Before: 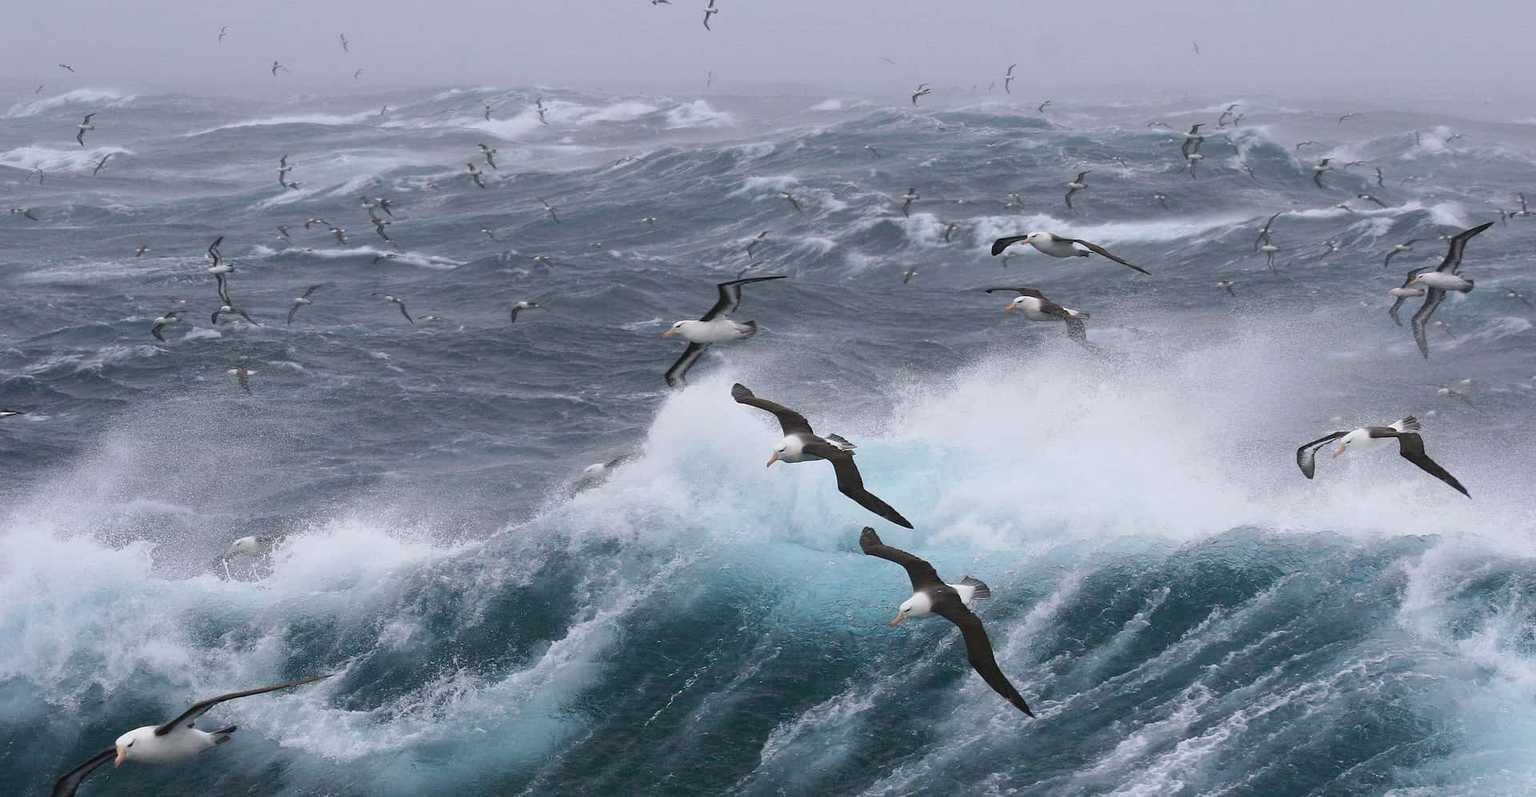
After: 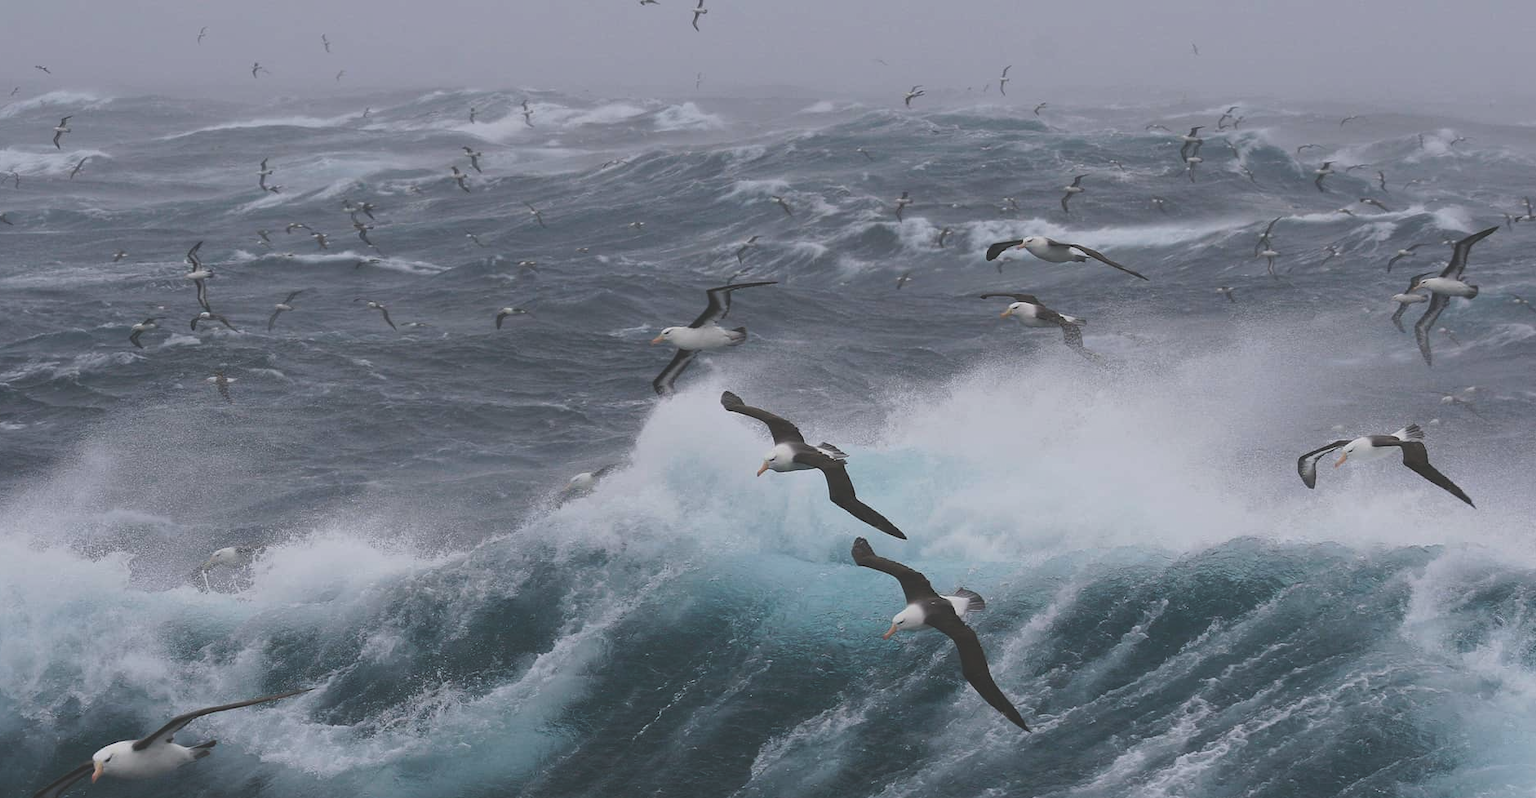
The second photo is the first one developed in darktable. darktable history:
exposure: black level correction -0.035, exposure -0.495 EV, compensate exposure bias true, compensate highlight preservation false
crop: left 1.656%, right 0.273%, bottom 1.784%
